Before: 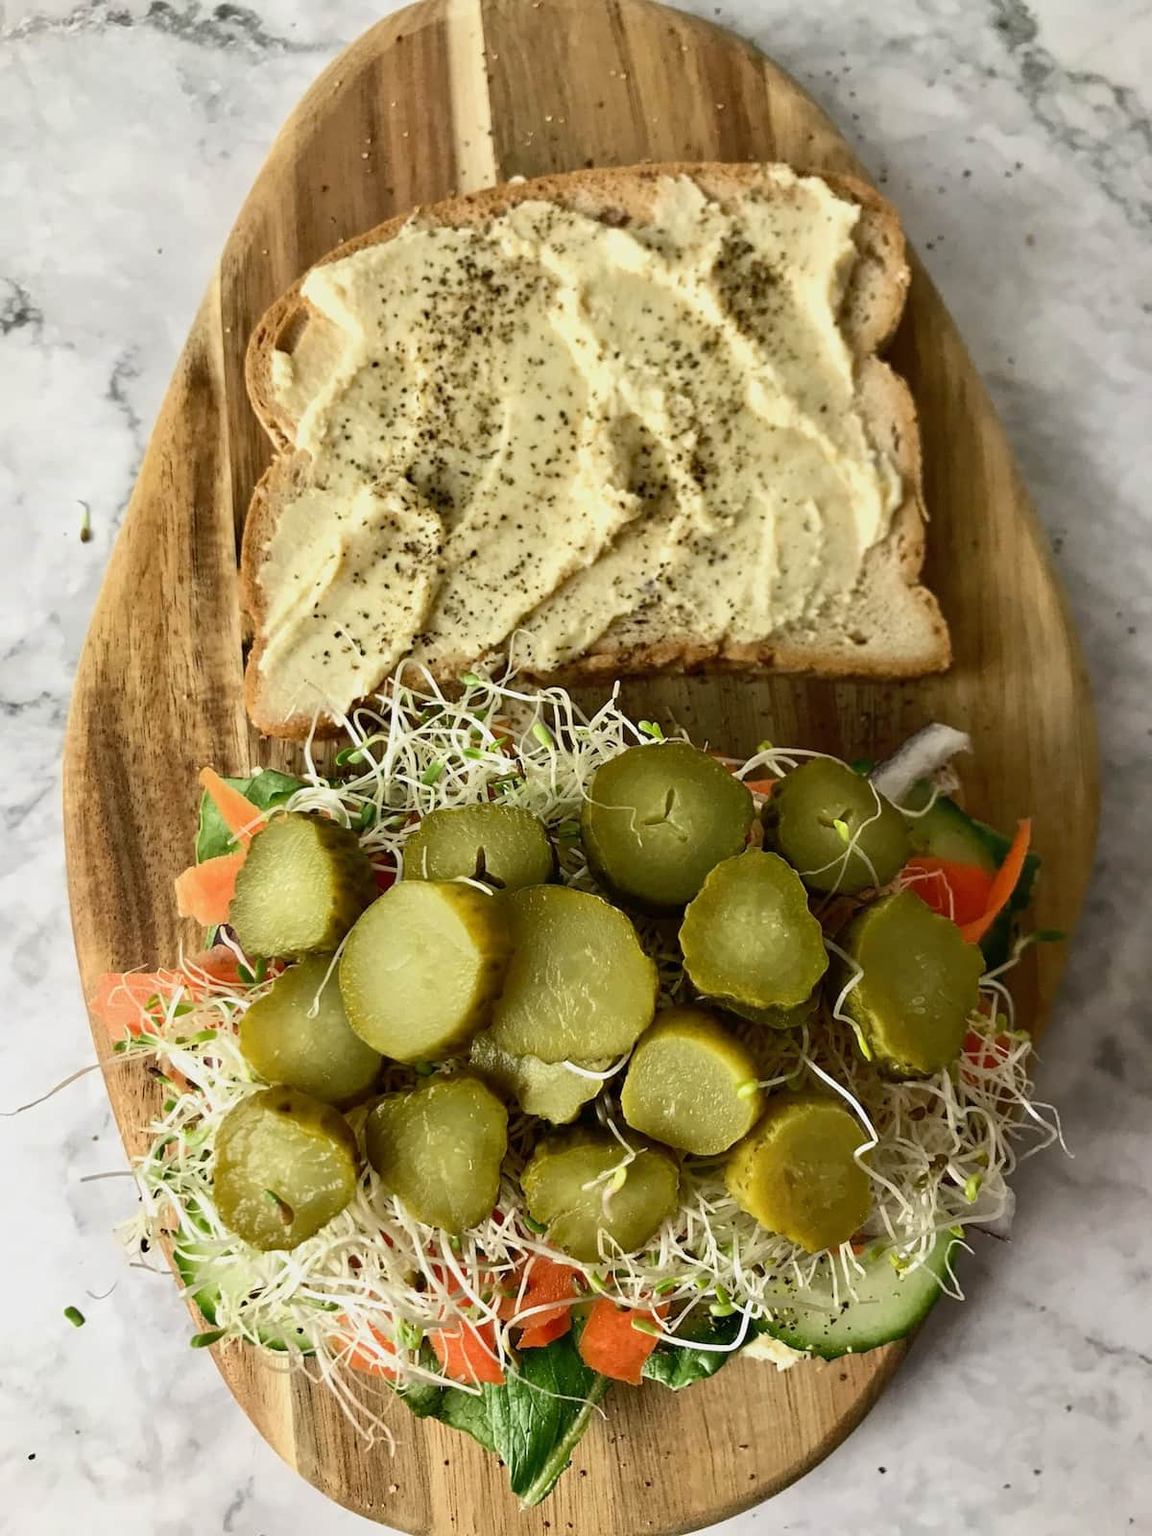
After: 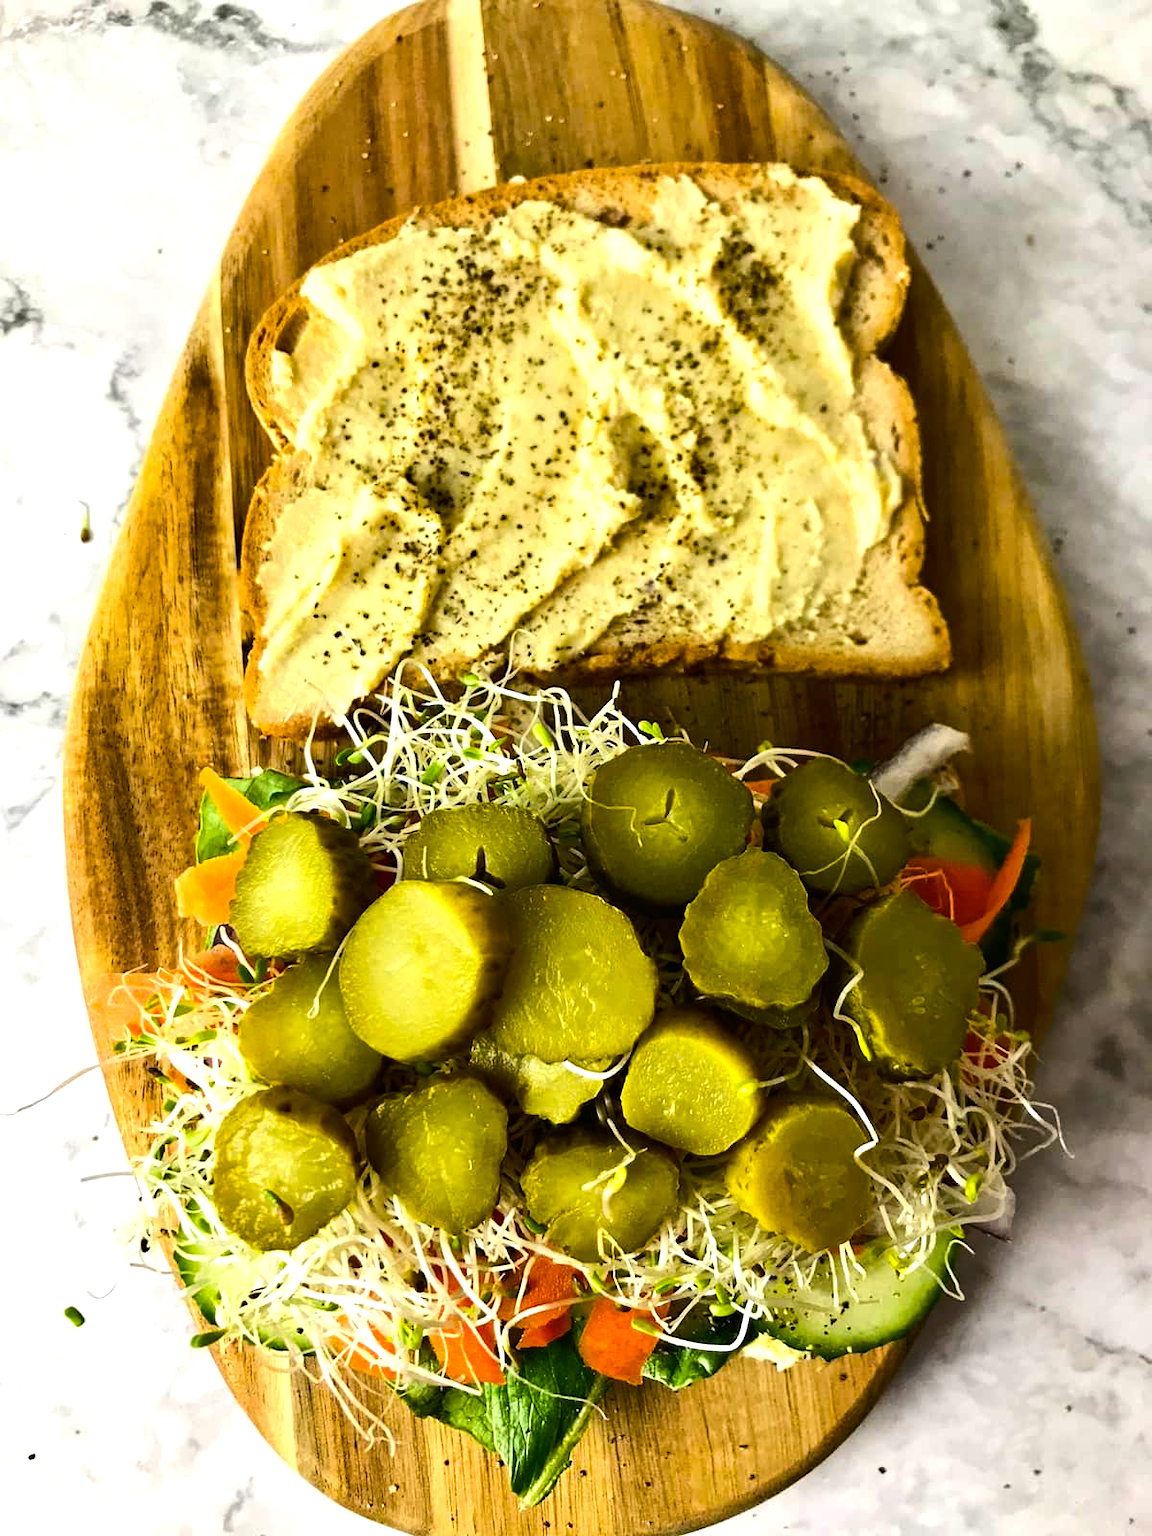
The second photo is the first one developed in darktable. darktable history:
color balance rgb: linear chroma grading › global chroma 15%, perceptual saturation grading › global saturation 30%
rgb levels: preserve colors max RGB
tone equalizer: -8 EV -0.75 EV, -7 EV -0.7 EV, -6 EV -0.6 EV, -5 EV -0.4 EV, -3 EV 0.4 EV, -2 EV 0.6 EV, -1 EV 0.7 EV, +0 EV 0.75 EV, edges refinement/feathering 500, mask exposure compensation -1.57 EV, preserve details no
